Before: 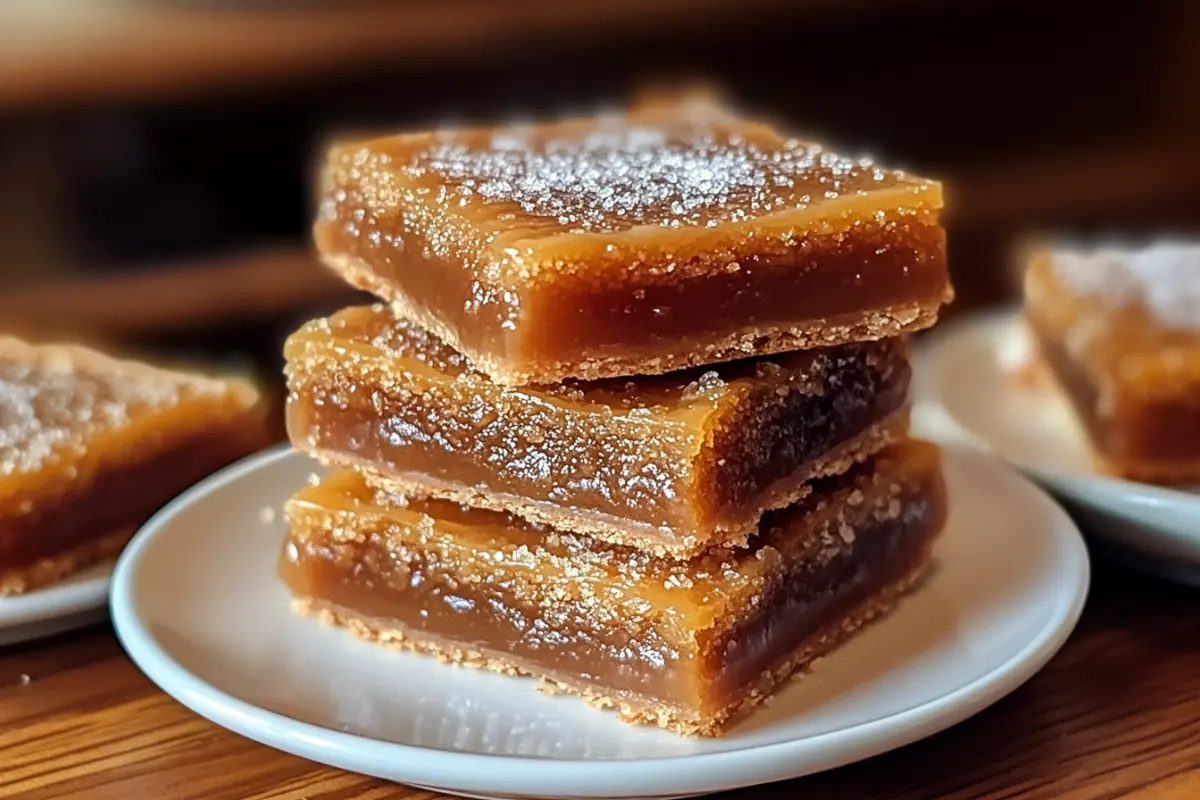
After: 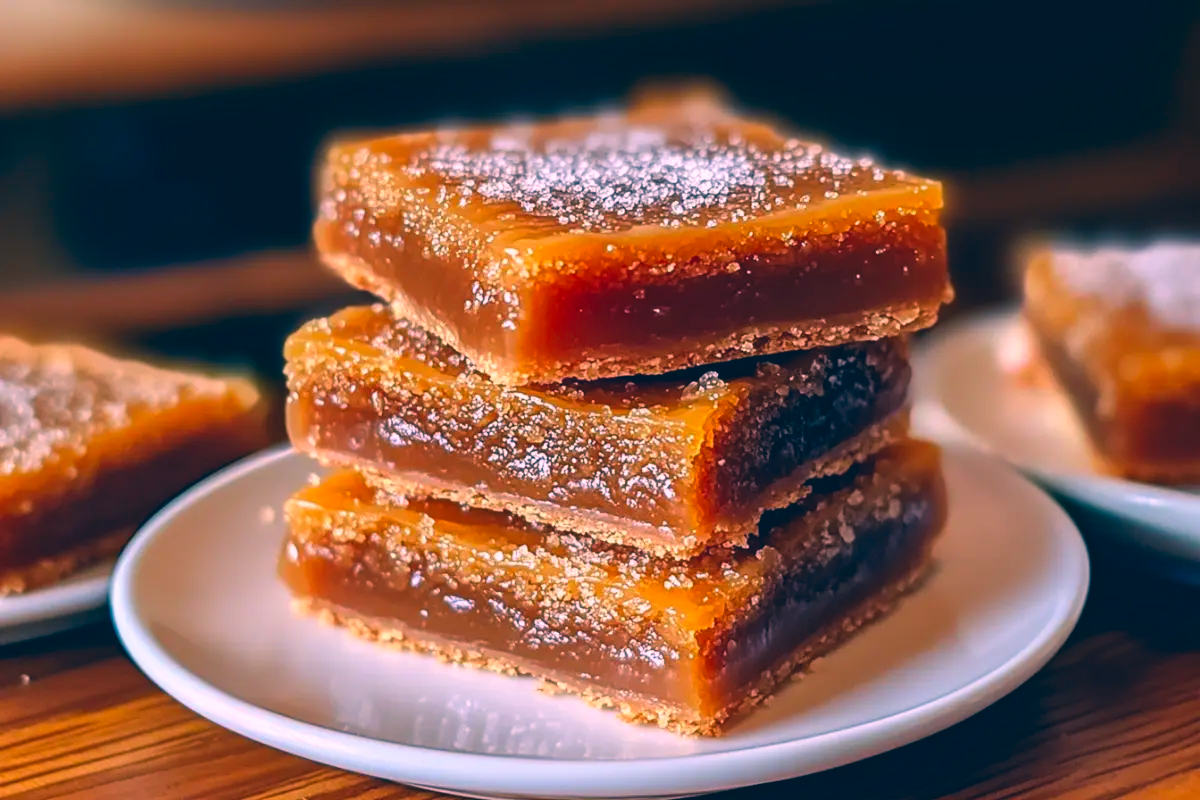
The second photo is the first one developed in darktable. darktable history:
exposure: black level correction -0.003, exposure 0.038 EV, compensate exposure bias true, compensate highlight preservation false
color correction: highlights a* 16.28, highlights b* 0.194, shadows a* -15.46, shadows b* -14.75, saturation 1.52
